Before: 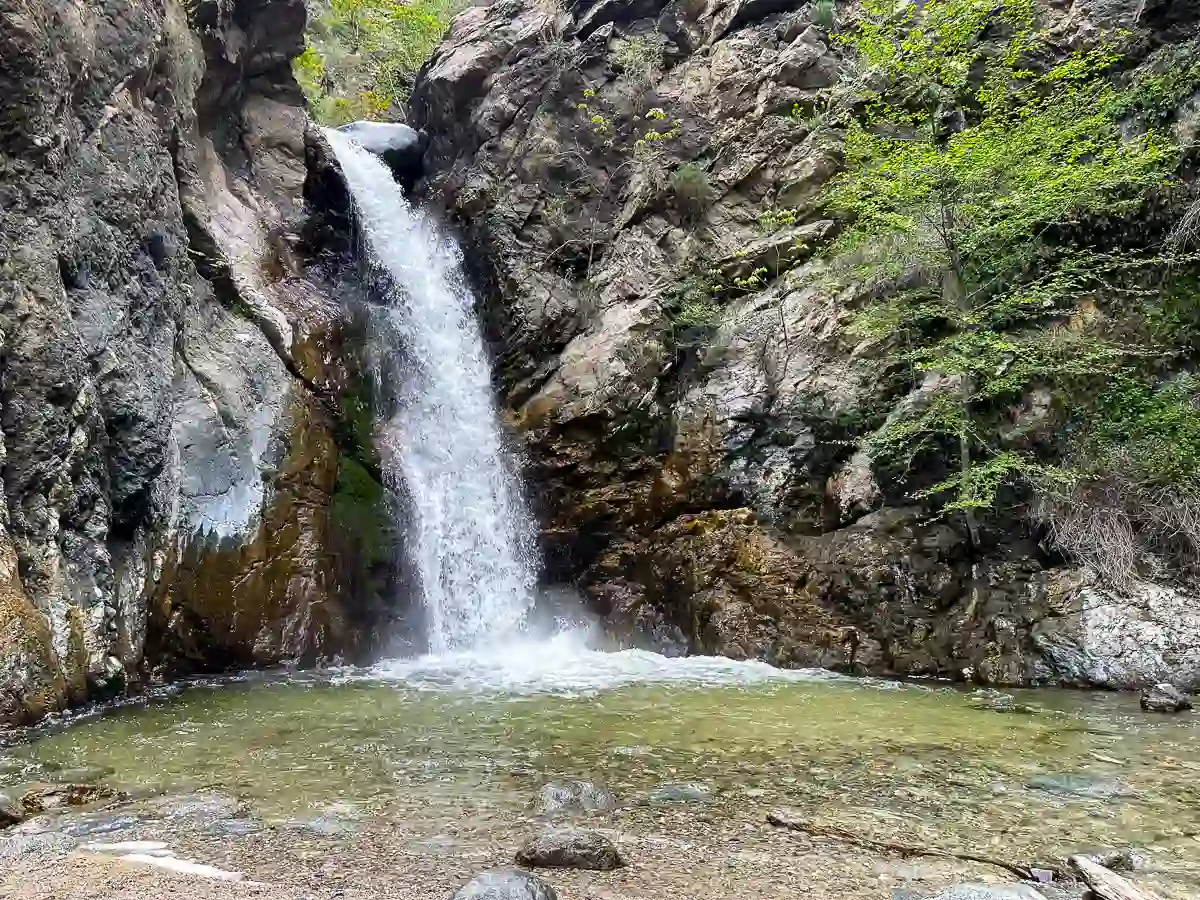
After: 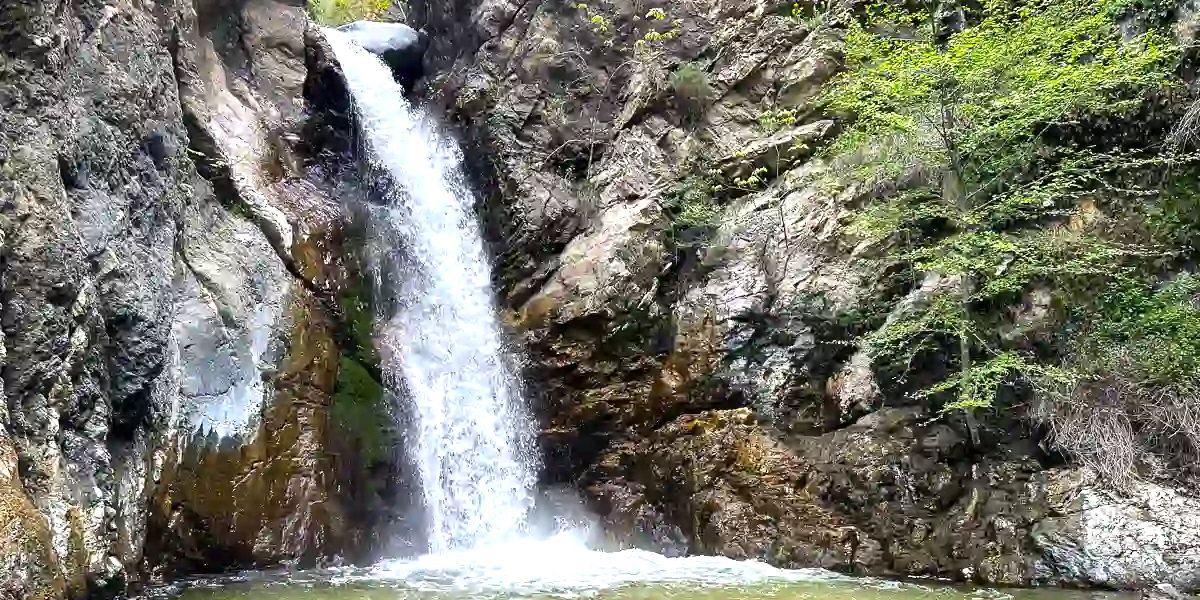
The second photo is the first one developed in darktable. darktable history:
exposure: black level correction 0, exposure 0.5 EV, compensate highlight preservation false
crop: top 11.166%, bottom 22.168%
